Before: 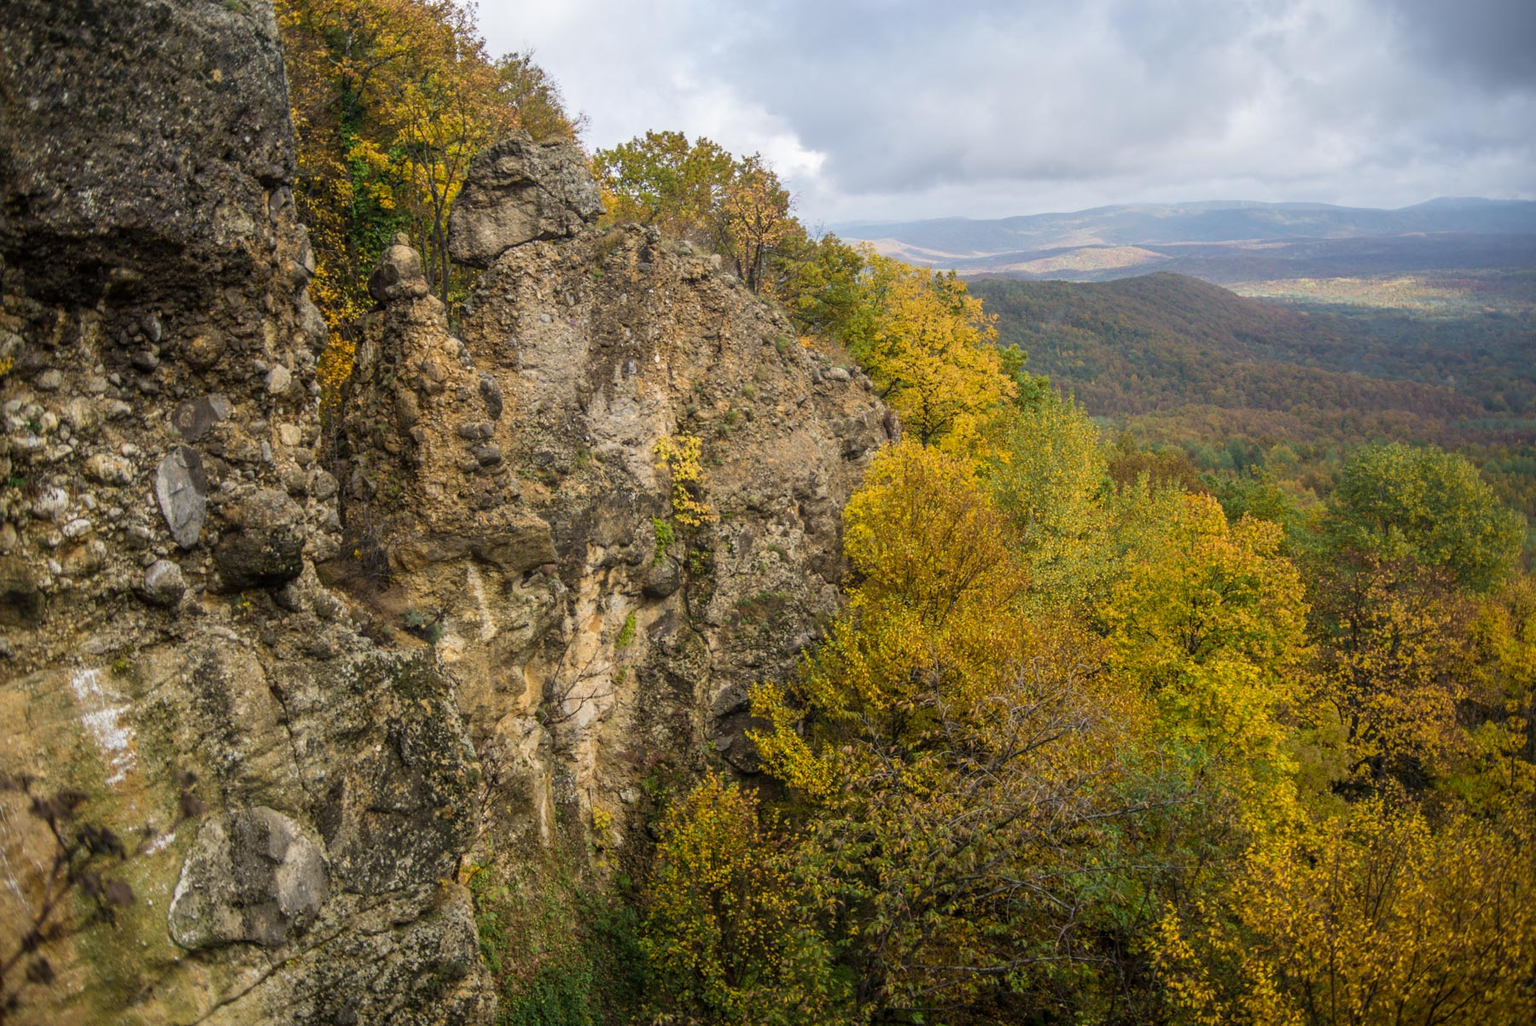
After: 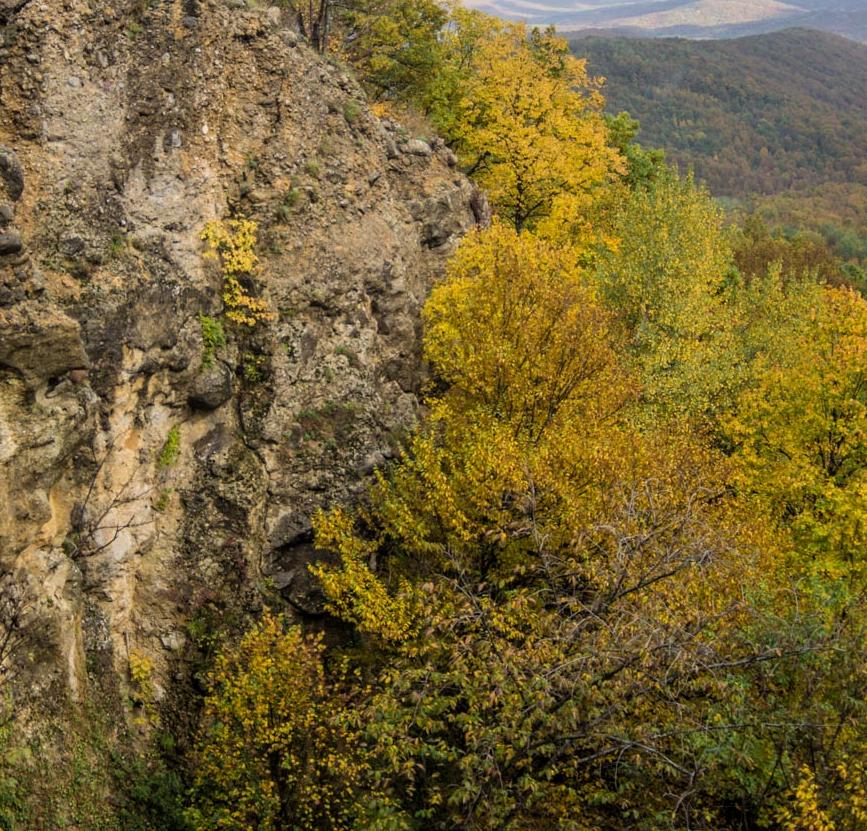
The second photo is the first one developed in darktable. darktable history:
filmic rgb: middle gray luminance 18.33%, black relative exposure -11.47 EV, white relative exposure 2.58 EV, target black luminance 0%, hardness 8.37, latitude 98.77%, contrast 1.084, shadows ↔ highlights balance 0.349%
crop: left 31.414%, top 24.287%, right 20.375%, bottom 6.505%
